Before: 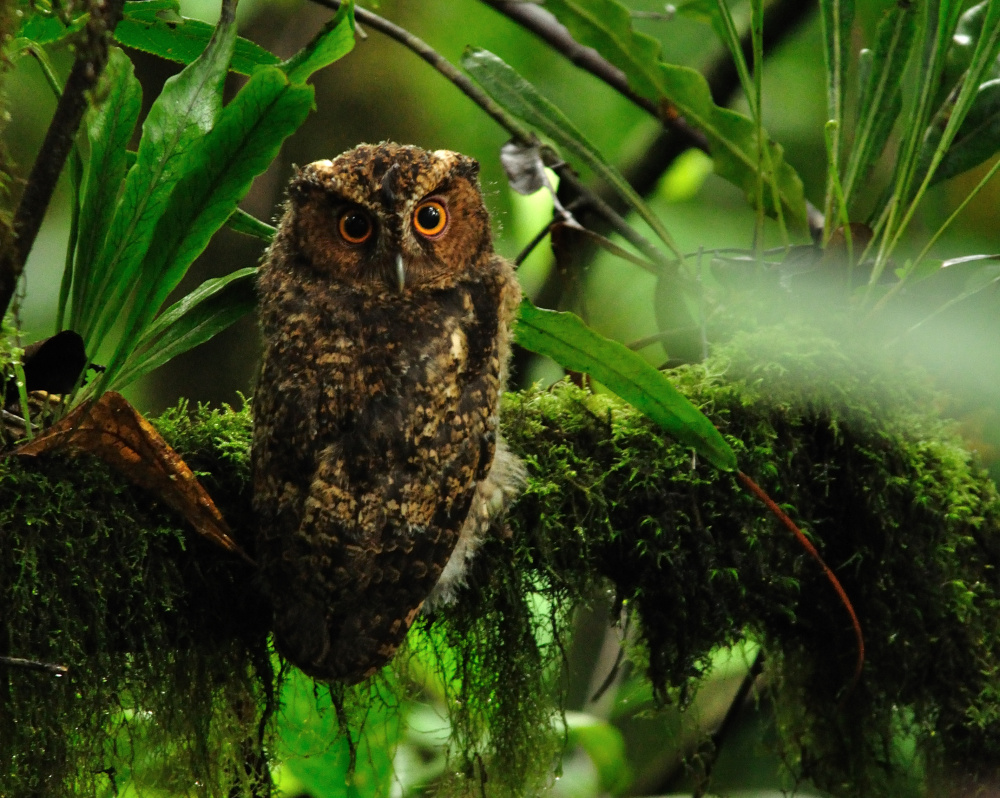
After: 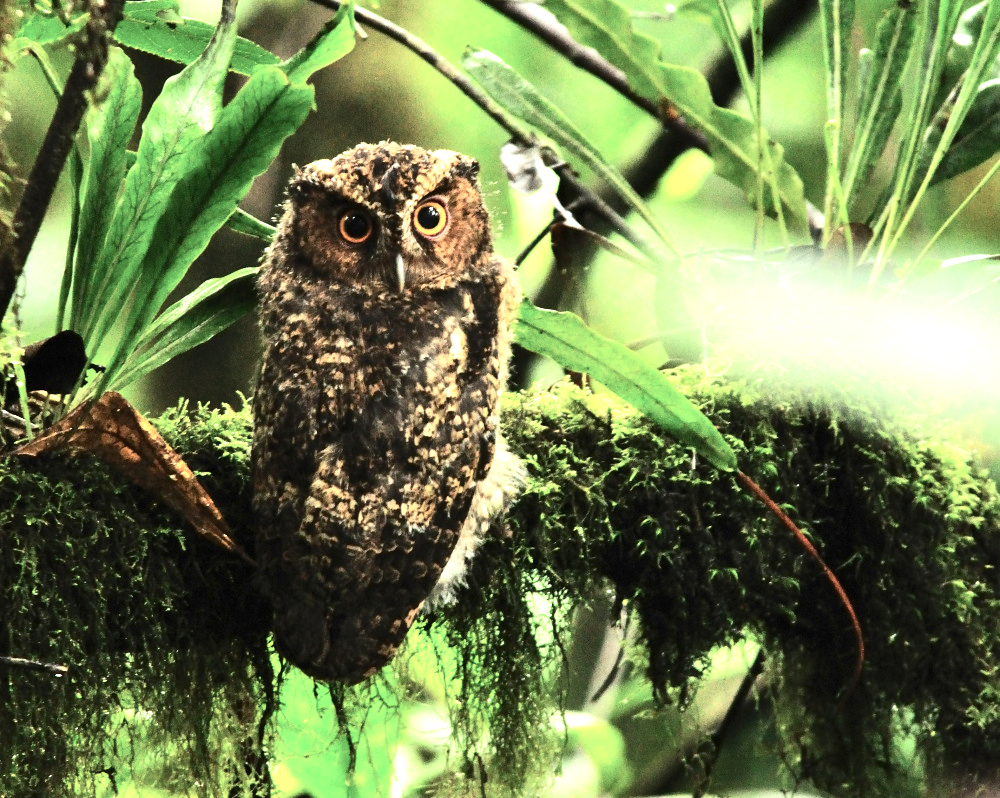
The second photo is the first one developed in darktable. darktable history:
exposure: black level correction 0, exposure 1.926 EV, compensate highlight preservation false
contrast brightness saturation: contrast 0.249, saturation -0.323
